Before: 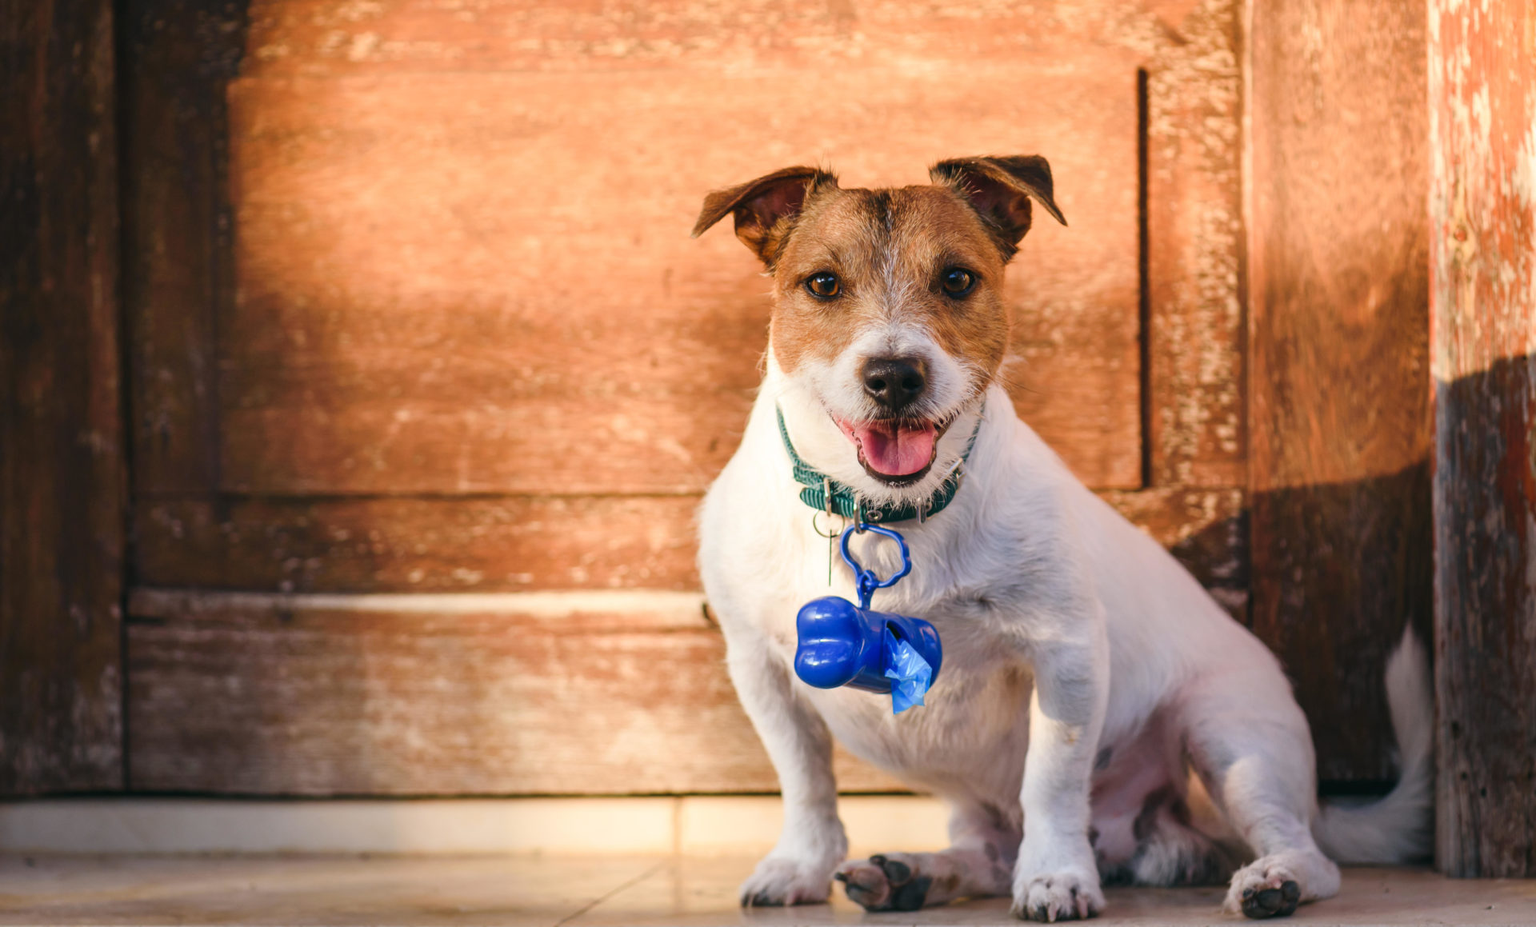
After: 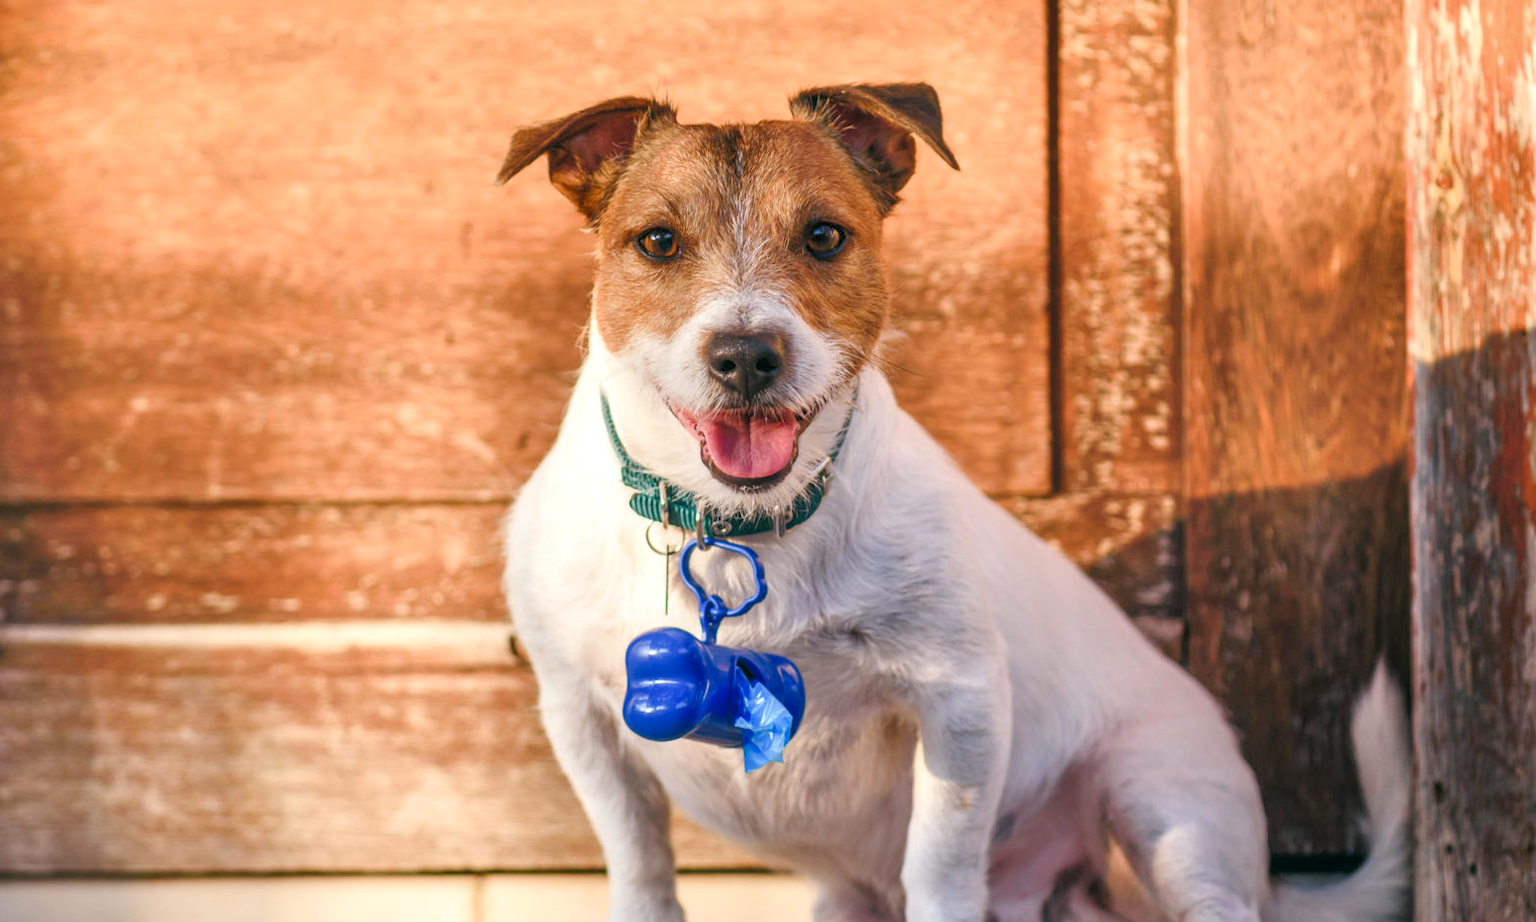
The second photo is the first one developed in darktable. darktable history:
local contrast: on, module defaults
crop: left 18.906%, top 9.531%, right 0%, bottom 9.781%
tone equalizer: -7 EV 0.159 EV, -6 EV 0.631 EV, -5 EV 1.12 EV, -4 EV 1.35 EV, -3 EV 1.12 EV, -2 EV 0.6 EV, -1 EV 0.152 EV
